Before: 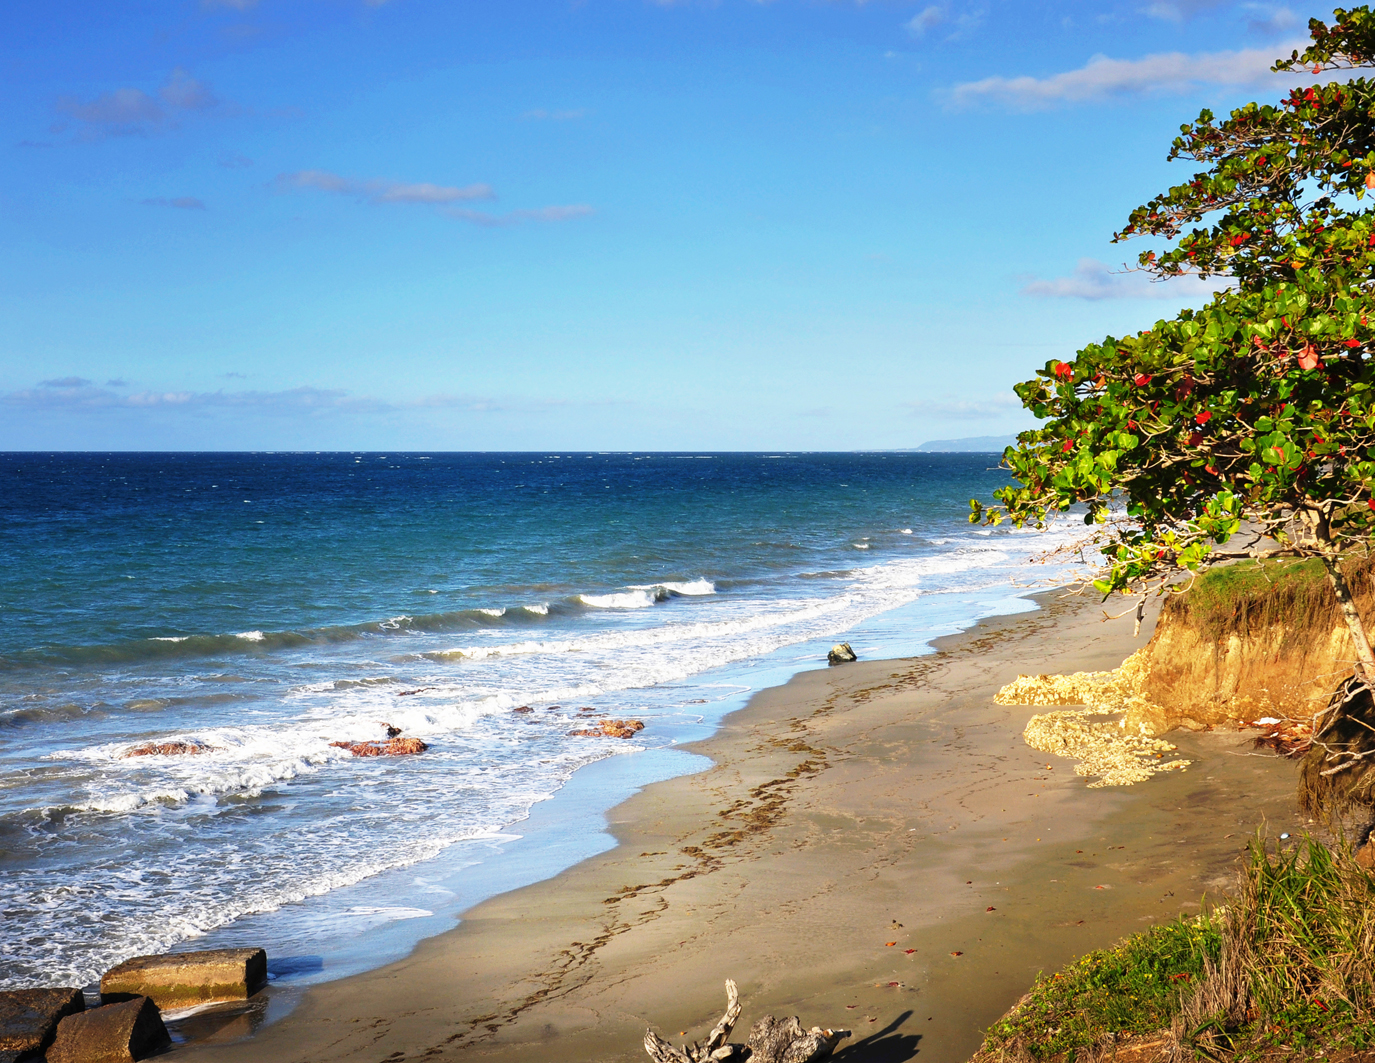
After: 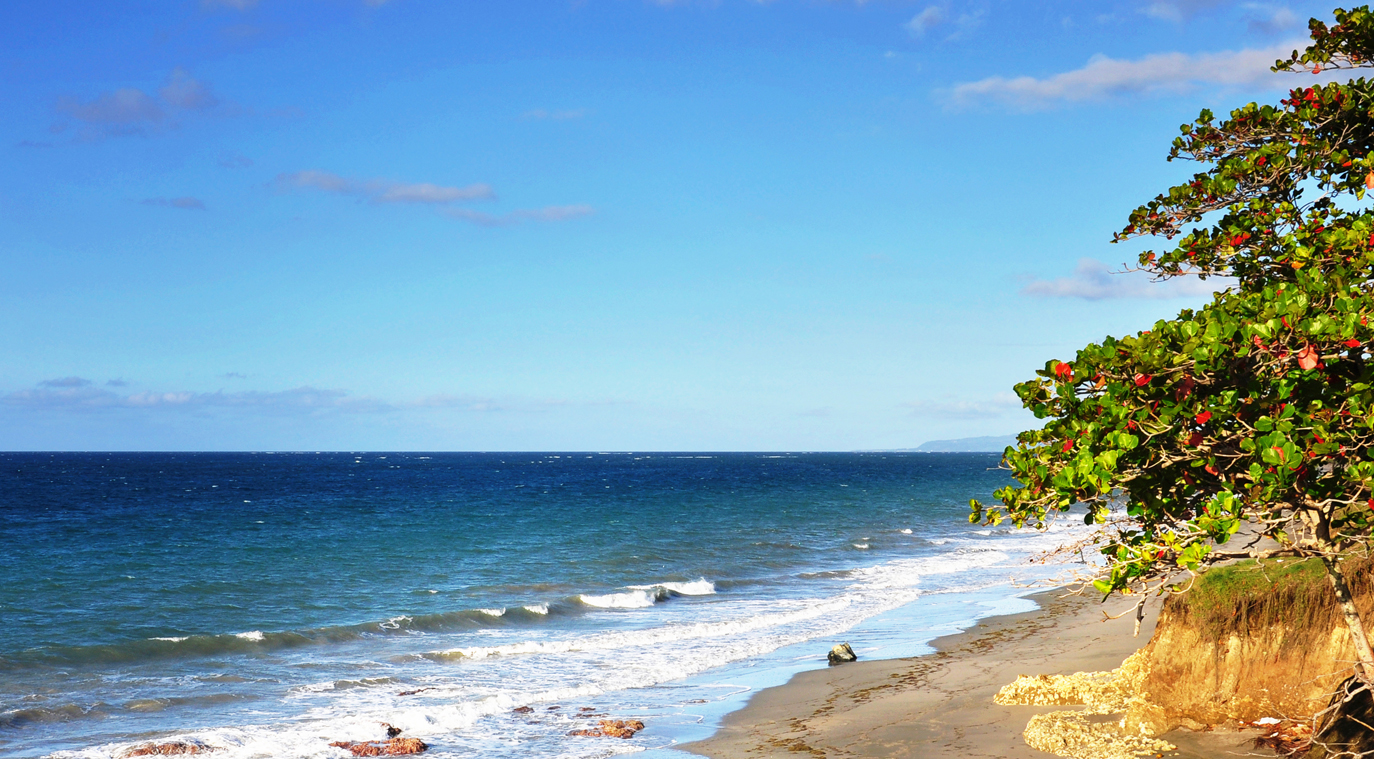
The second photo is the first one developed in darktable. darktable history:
crop: bottom 28.576%
white balance: emerald 1
